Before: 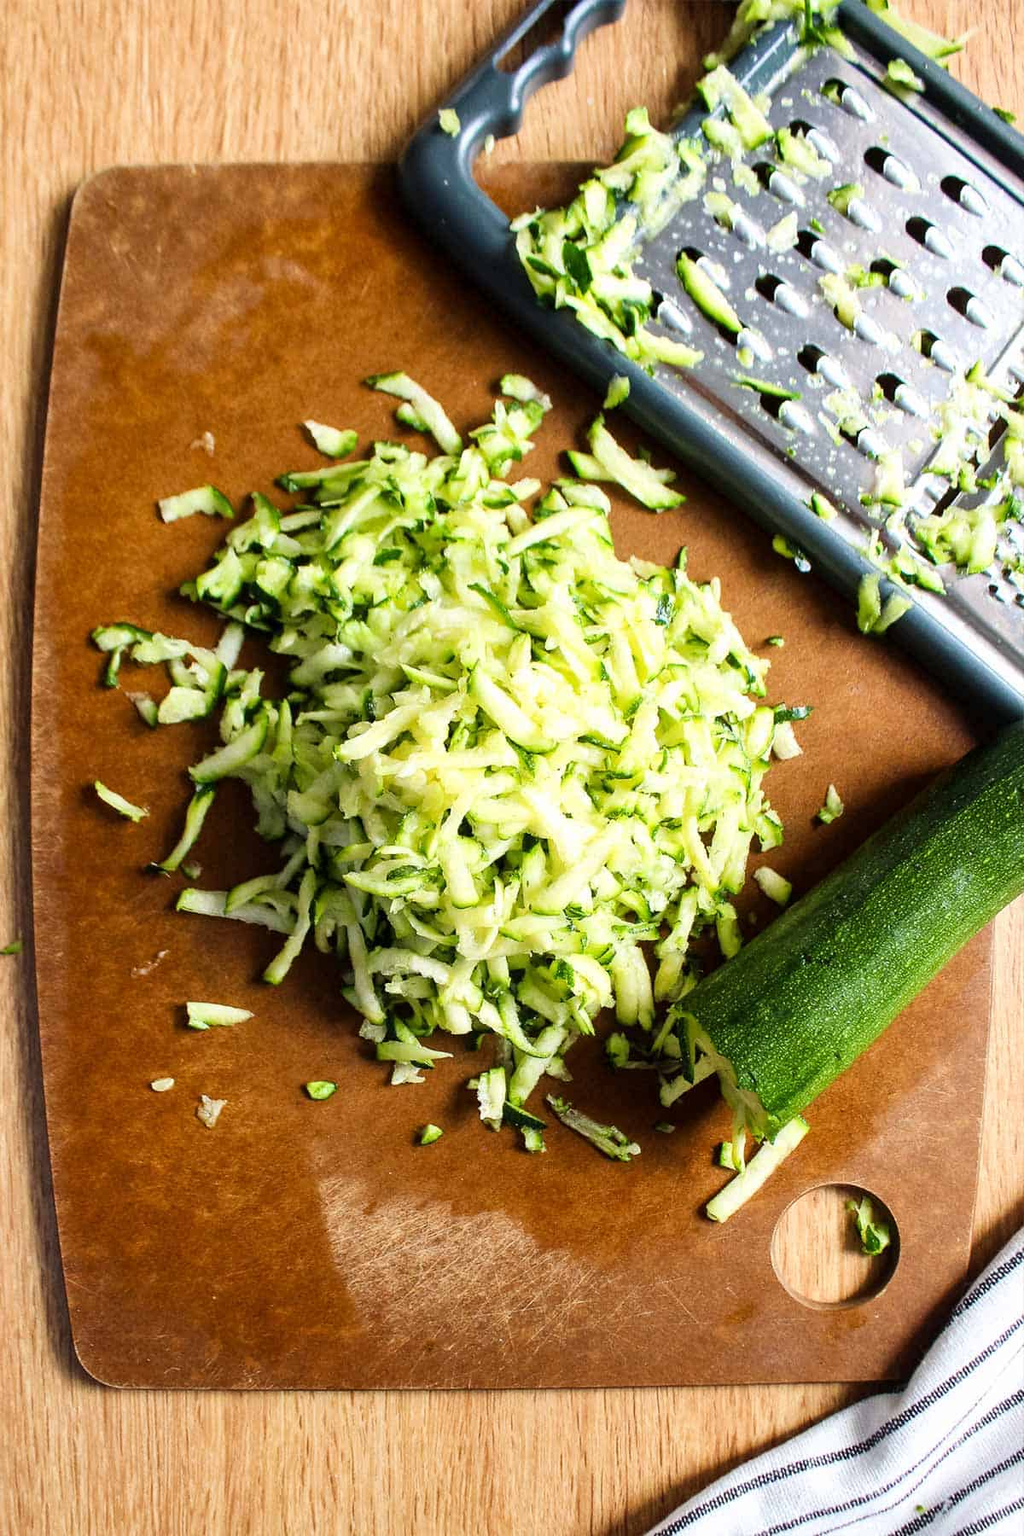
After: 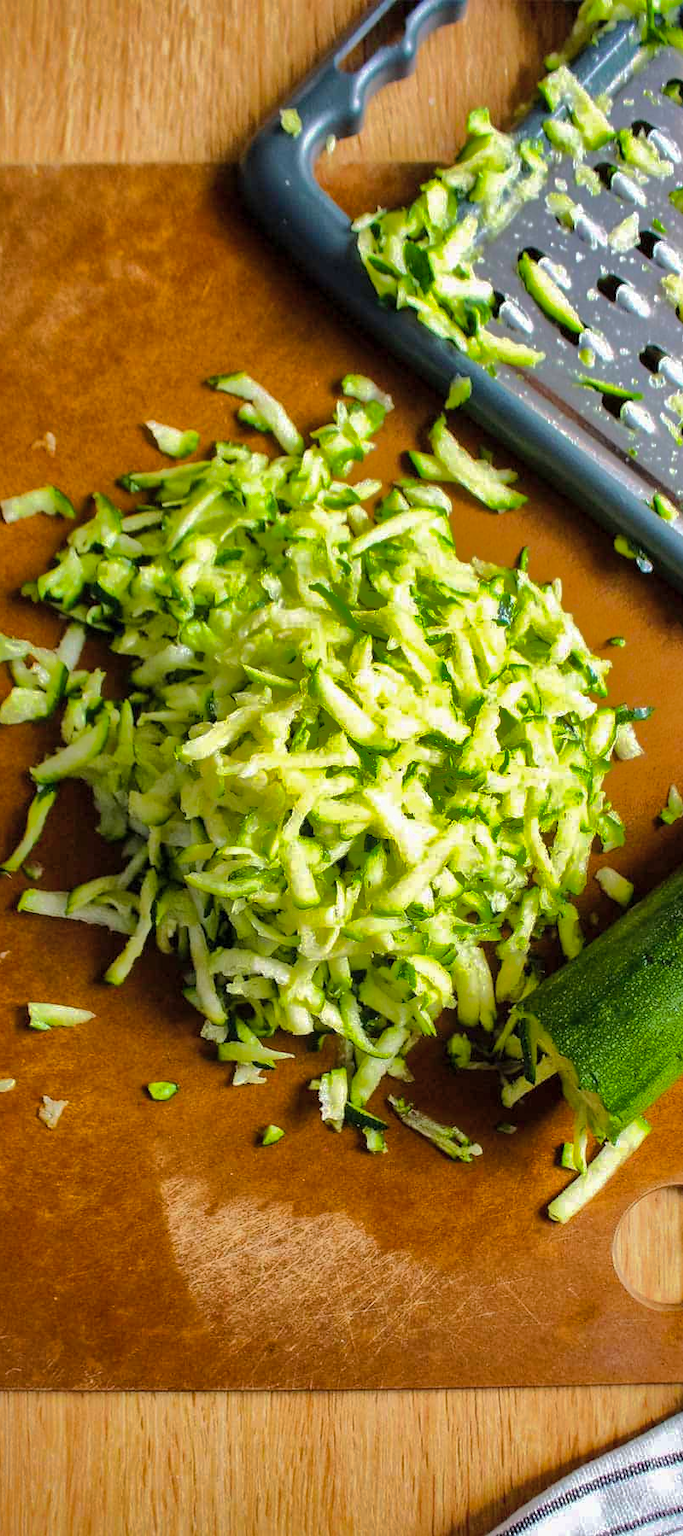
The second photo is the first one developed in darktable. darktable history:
color balance rgb: perceptual saturation grading › global saturation 25.73%
shadows and highlights: shadows 38.02, highlights -74.39
contrast brightness saturation: saturation -0.055
crop and rotate: left 15.572%, right 17.738%
